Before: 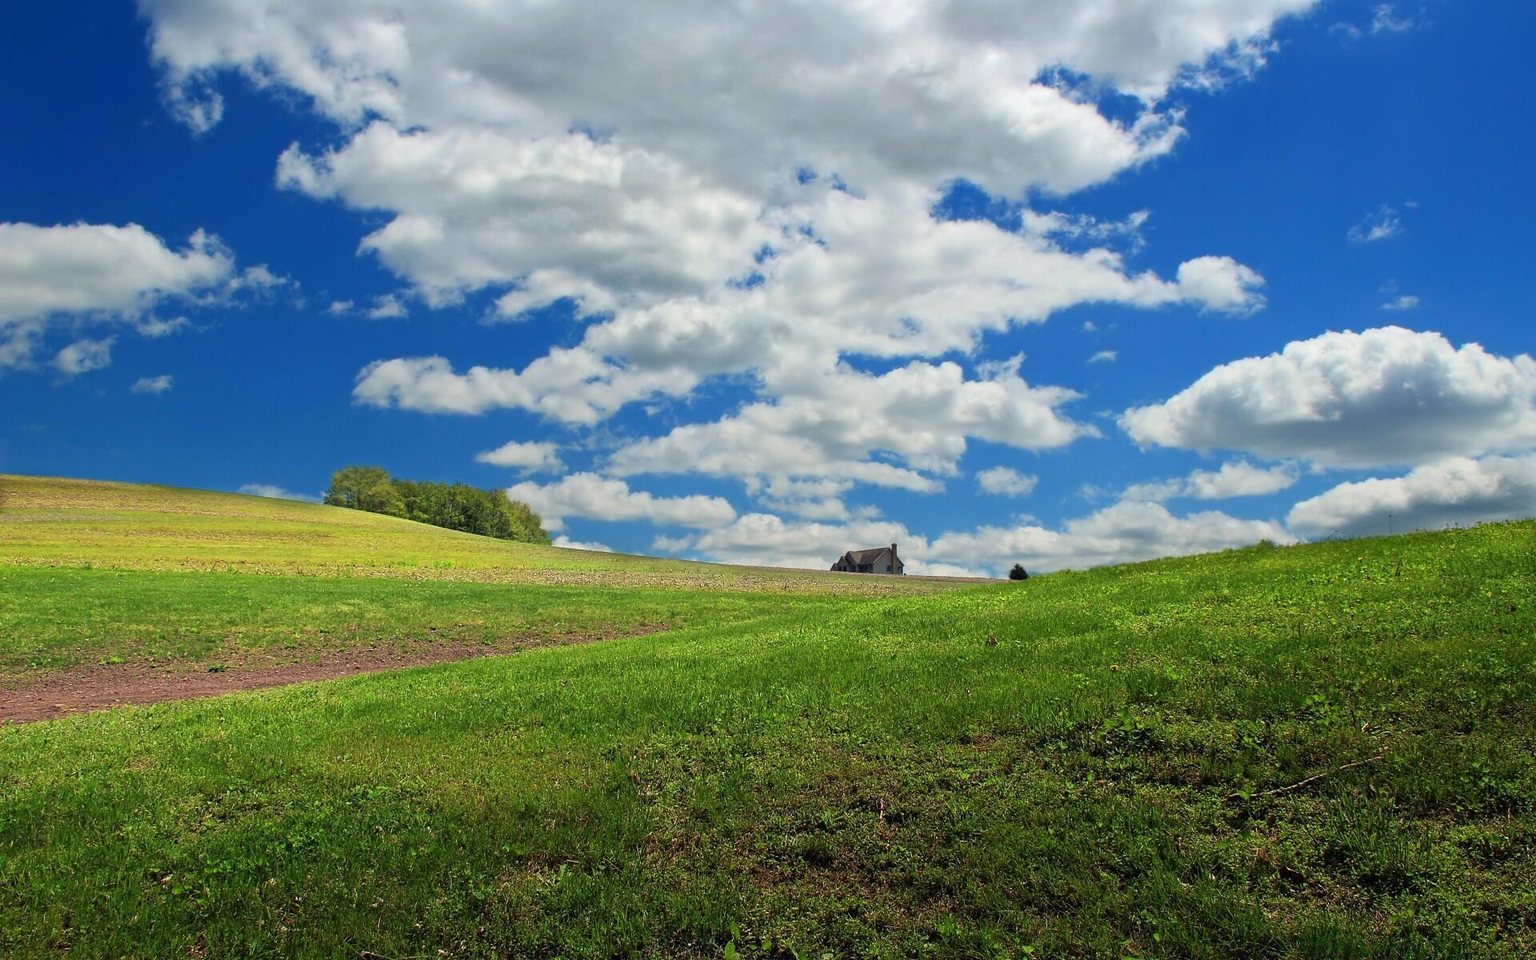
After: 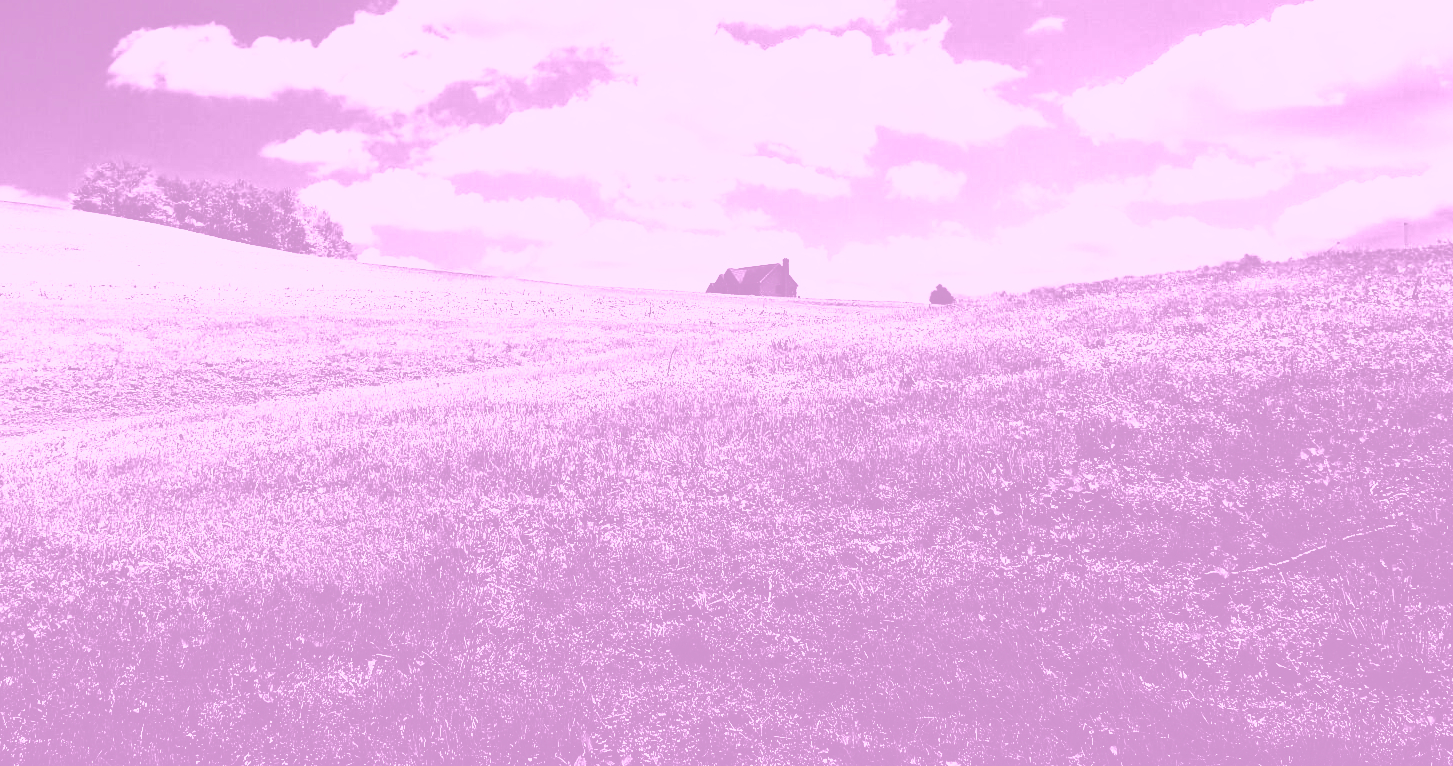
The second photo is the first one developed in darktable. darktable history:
contrast brightness saturation: contrast 0.4, brightness 0.05, saturation 0.25
crop and rotate: left 17.299%, top 35.115%, right 7.015%, bottom 1.024%
tone curve: curves: ch0 [(0, 0) (0.003, 0.001) (0.011, 0.005) (0.025, 0.01) (0.044, 0.016) (0.069, 0.019) (0.1, 0.024) (0.136, 0.03) (0.177, 0.045) (0.224, 0.071) (0.277, 0.122) (0.335, 0.202) (0.399, 0.326) (0.468, 0.471) (0.543, 0.638) (0.623, 0.798) (0.709, 0.913) (0.801, 0.97) (0.898, 0.983) (1, 1)], preserve colors none
color correction: saturation 0.98
white balance: emerald 1
colorize: hue 331.2°, saturation 75%, source mix 30.28%, lightness 70.52%, version 1
